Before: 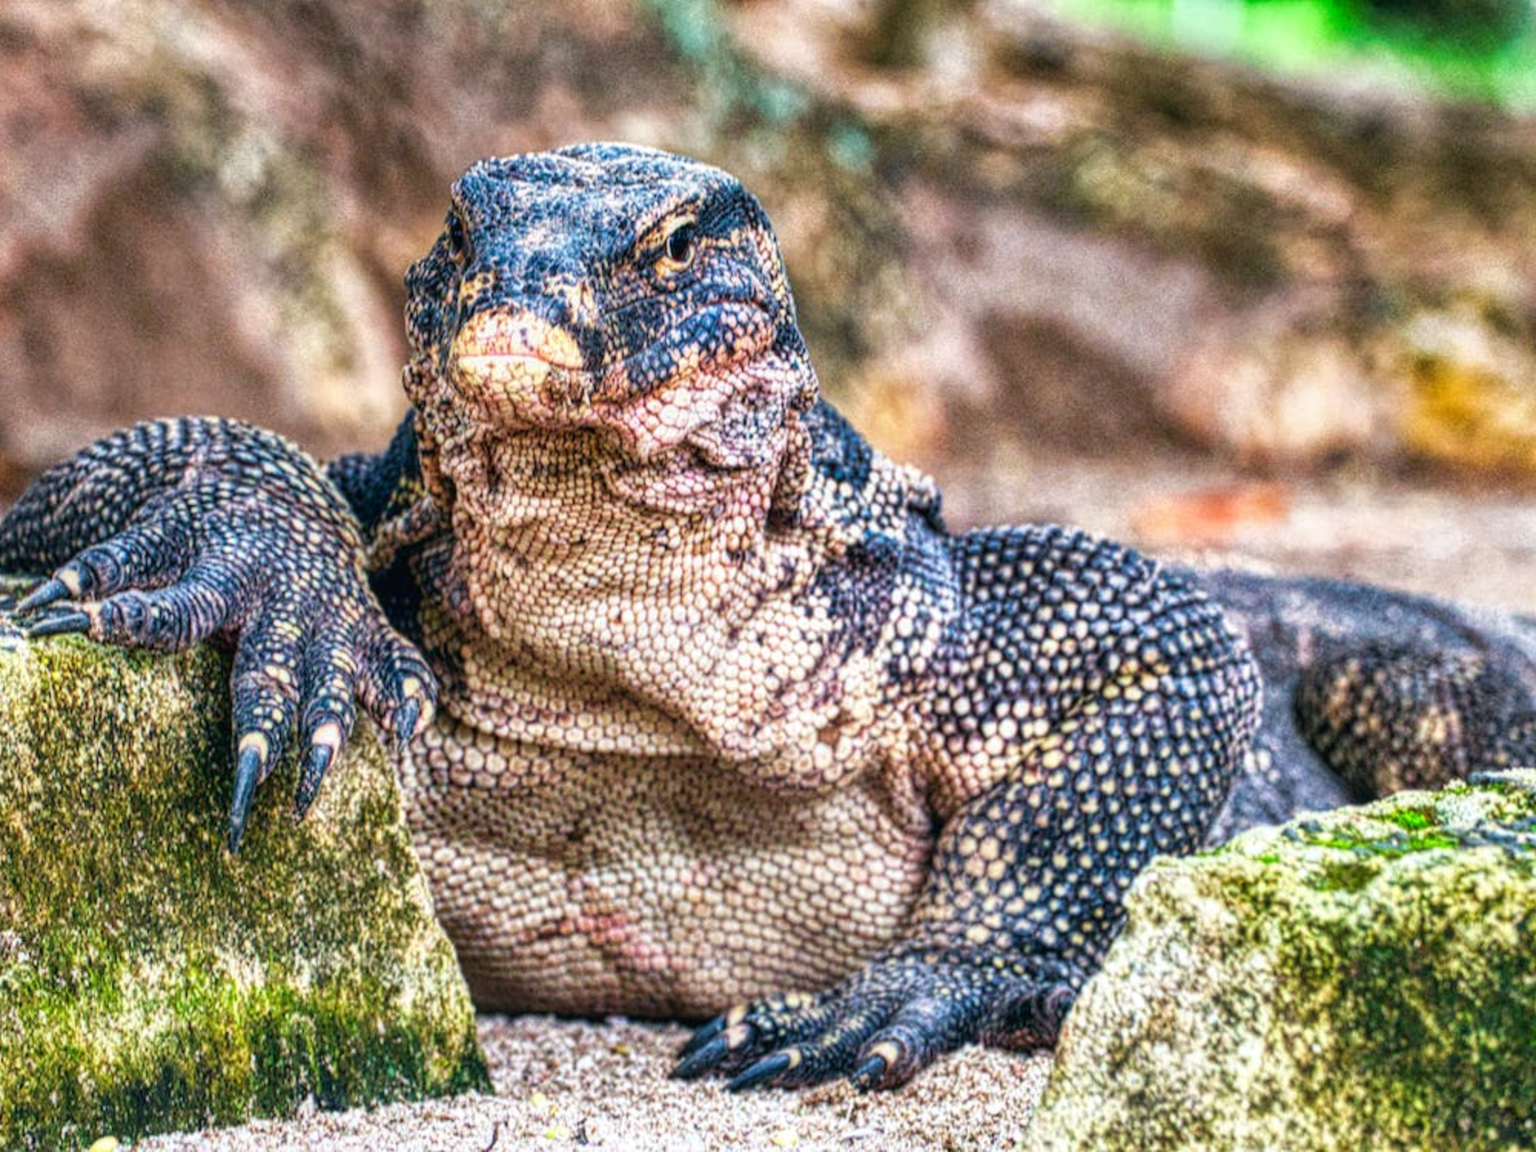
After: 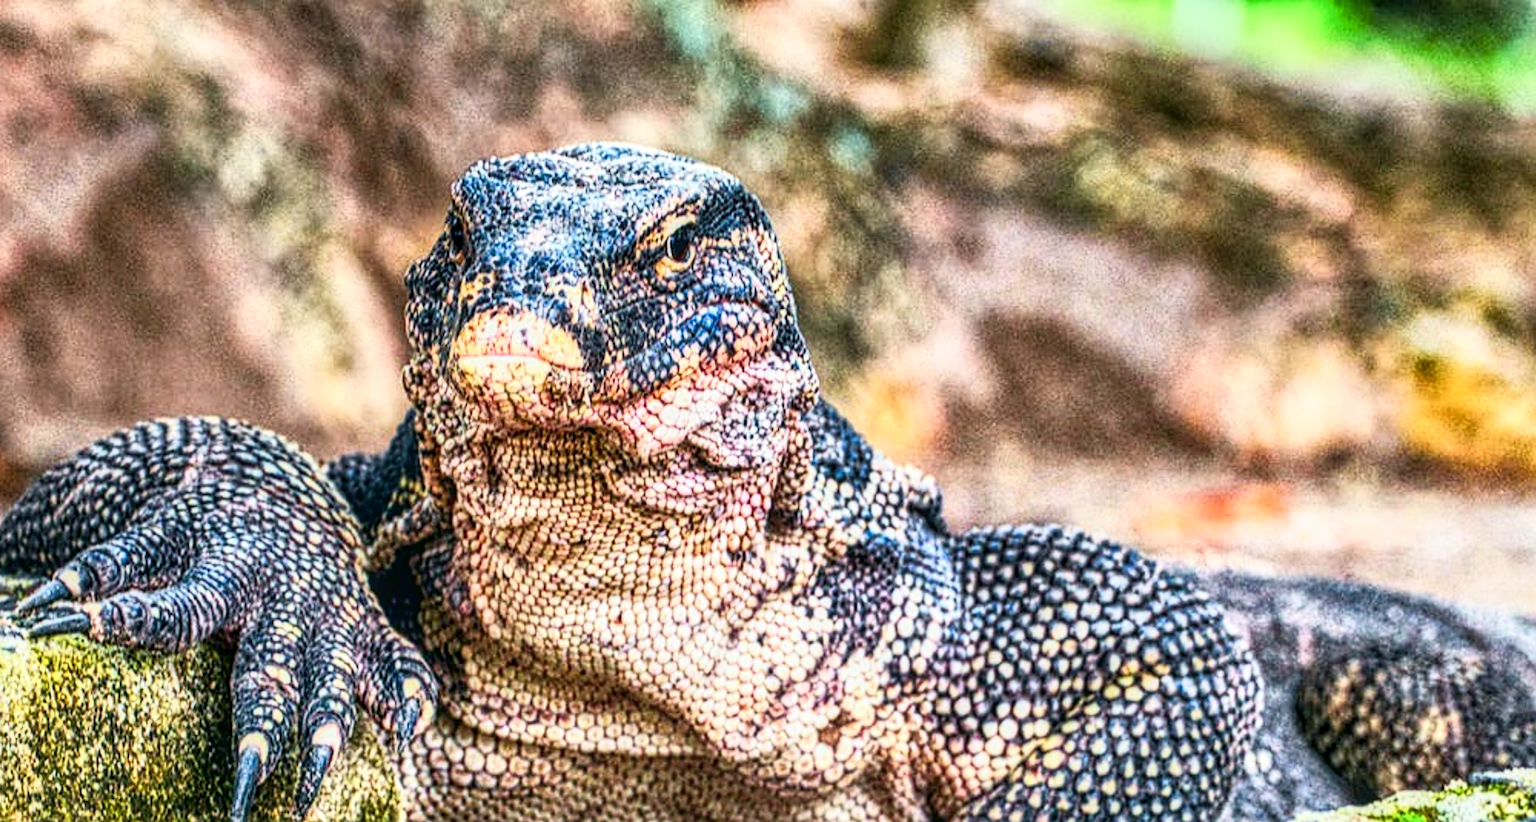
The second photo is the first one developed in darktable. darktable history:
tone curve: curves: ch0 [(0, 0.03) (0.037, 0.045) (0.123, 0.123) (0.19, 0.186) (0.277, 0.279) (0.474, 0.517) (0.584, 0.664) (0.678, 0.777) (0.875, 0.92) (1, 0.965)]; ch1 [(0, 0) (0.243, 0.245) (0.402, 0.41) (0.493, 0.487) (0.508, 0.503) (0.531, 0.532) (0.551, 0.556) (0.637, 0.671) (0.694, 0.732) (1, 1)]; ch2 [(0, 0) (0.249, 0.216) (0.356, 0.329) (0.424, 0.442) (0.476, 0.477) (0.498, 0.503) (0.517, 0.524) (0.532, 0.547) (0.562, 0.576) (0.614, 0.644) (0.706, 0.748) (0.808, 0.809) (0.991, 0.968)], color space Lab, independent channels, preserve colors none
local contrast: detail 130%
sharpen: on, module defaults
crop: bottom 28.576%
tone equalizer: on, module defaults
